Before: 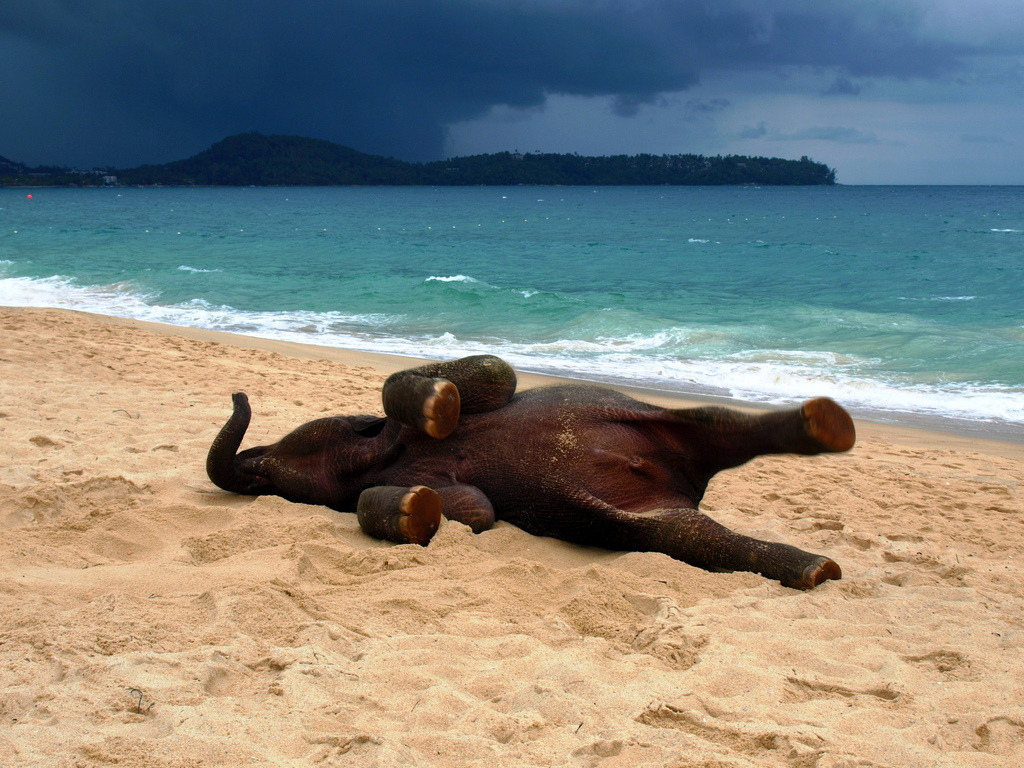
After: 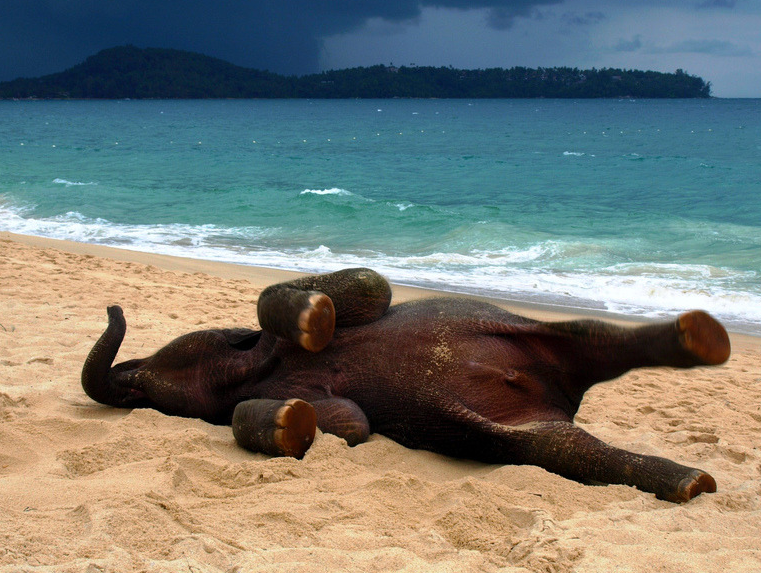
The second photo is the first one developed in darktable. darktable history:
crop and rotate: left 12.209%, top 11.38%, right 13.454%, bottom 13.92%
